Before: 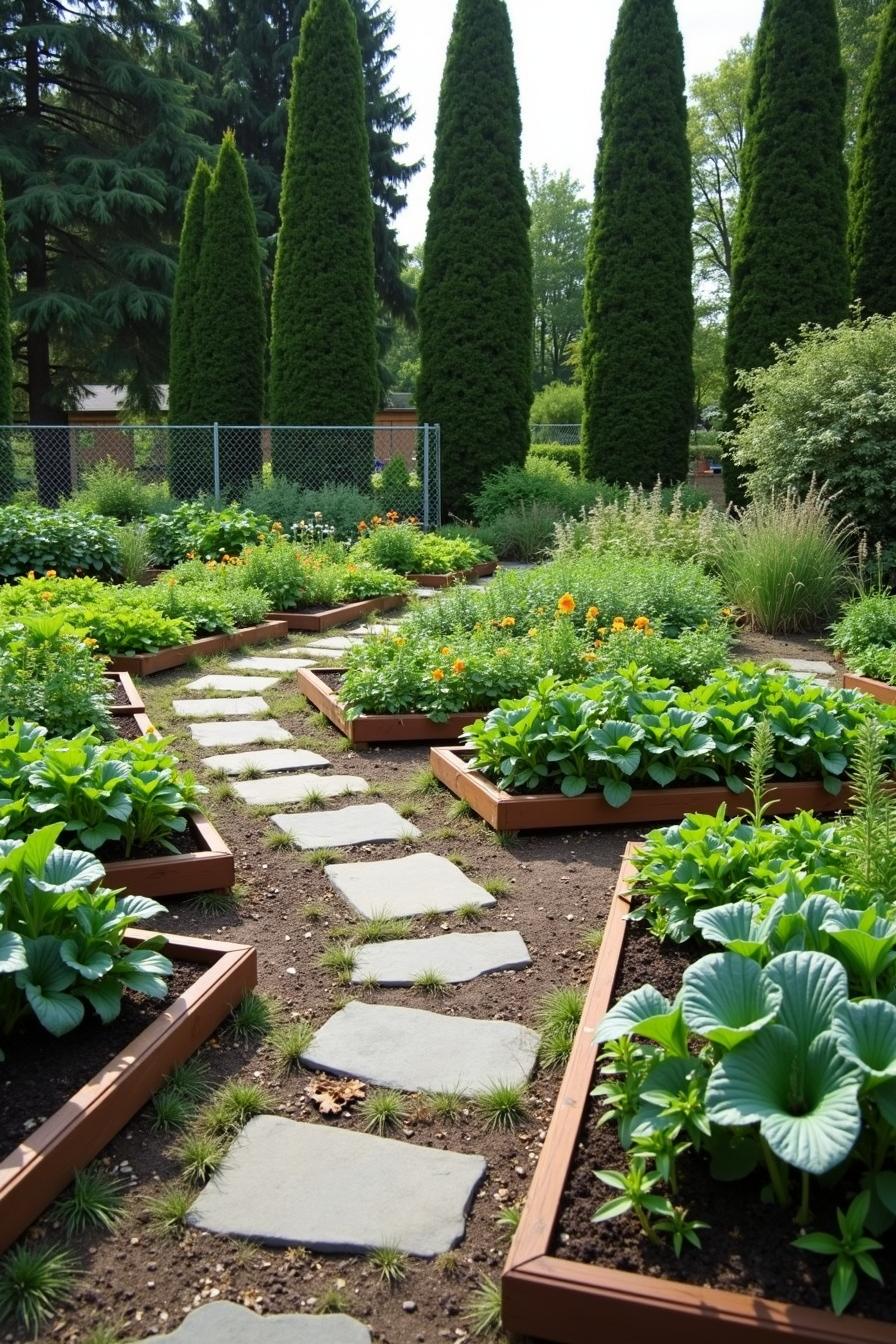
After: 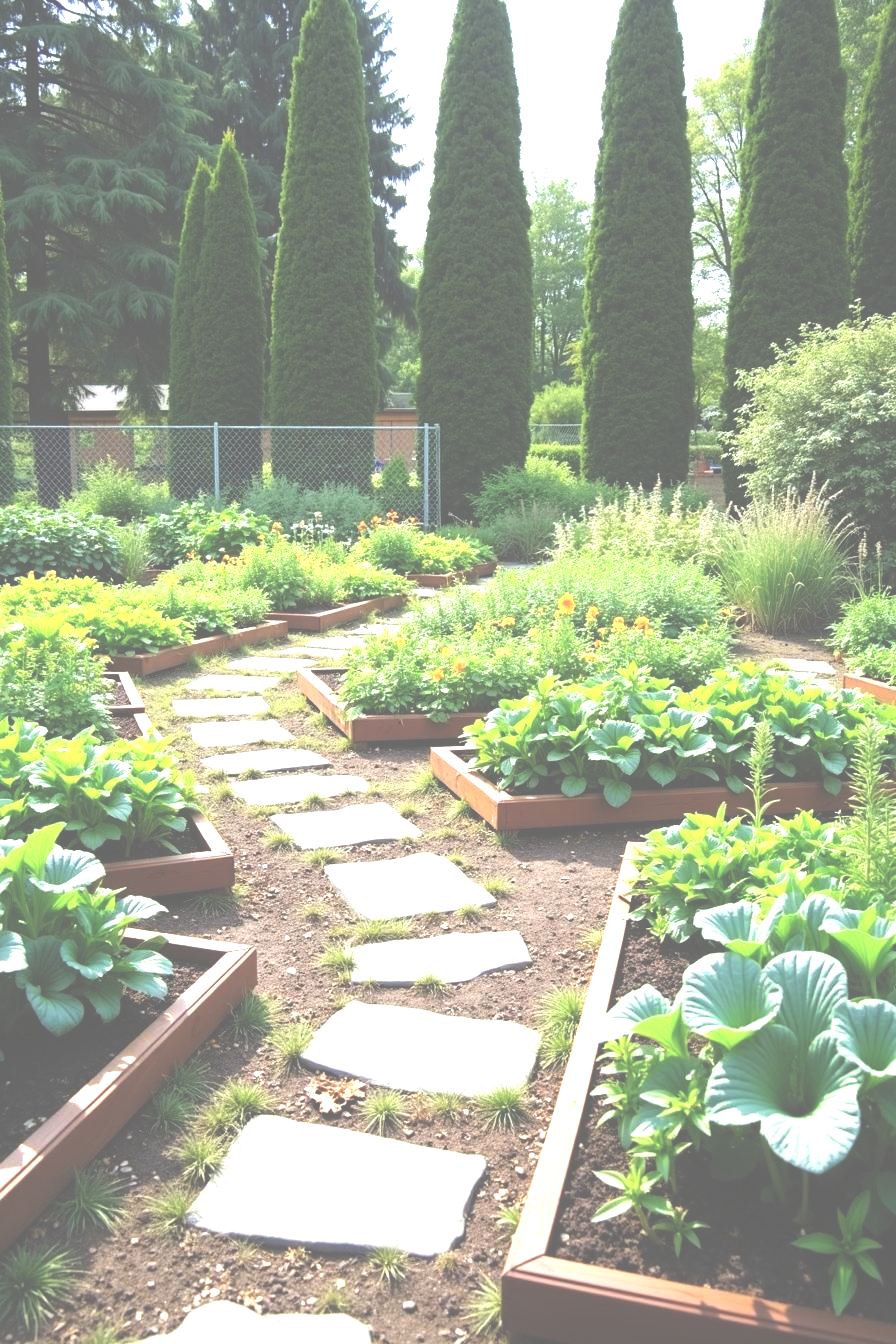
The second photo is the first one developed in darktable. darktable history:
exposure: black level correction -0.071, exposure 0.503 EV, compensate highlight preservation false
tone equalizer: -8 EV -0.732 EV, -7 EV -0.667 EV, -6 EV -0.572 EV, -5 EV -0.406 EV, -3 EV 0.384 EV, -2 EV 0.6 EV, -1 EV 0.696 EV, +0 EV 0.737 EV
